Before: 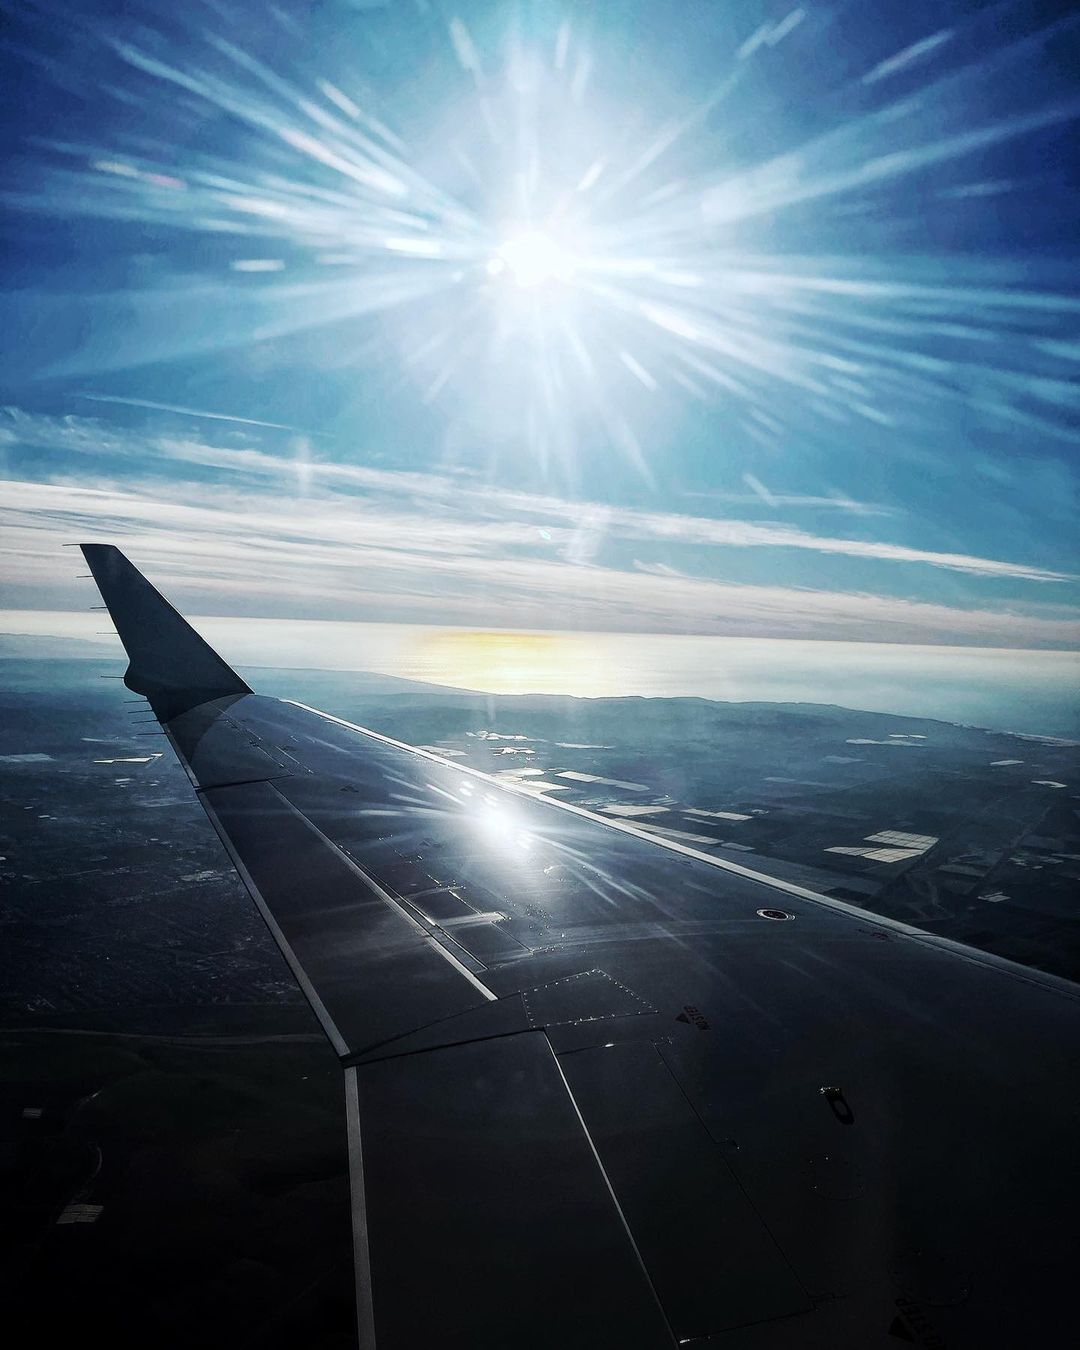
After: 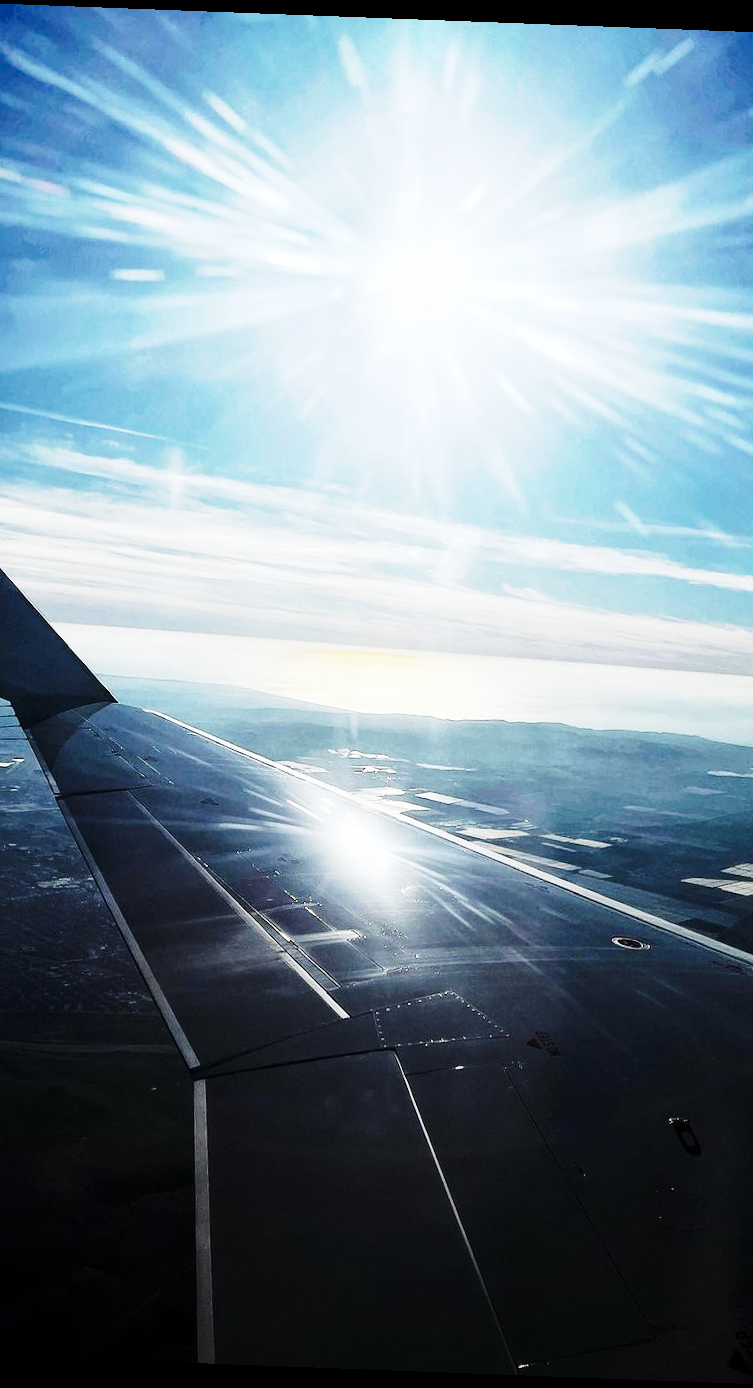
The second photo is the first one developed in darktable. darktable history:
base curve: curves: ch0 [(0, 0) (0.028, 0.03) (0.121, 0.232) (0.46, 0.748) (0.859, 0.968) (1, 1)], preserve colors none
crop and rotate: left 14.292%, right 19.041%
rotate and perspective: rotation 2.17°, automatic cropping off
